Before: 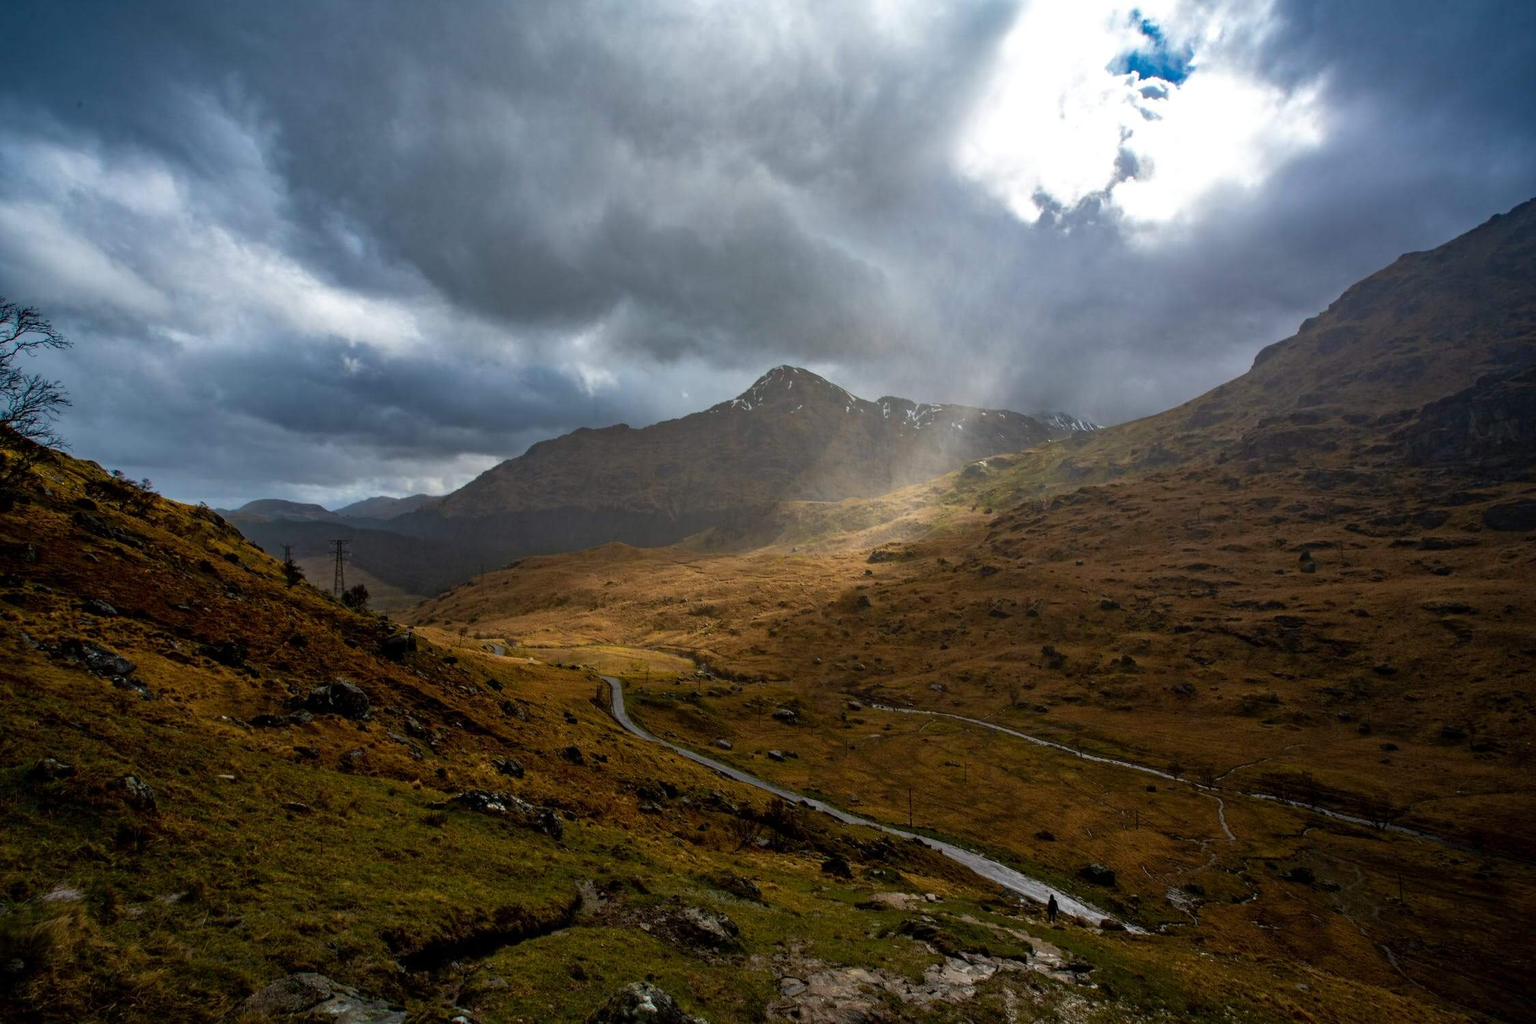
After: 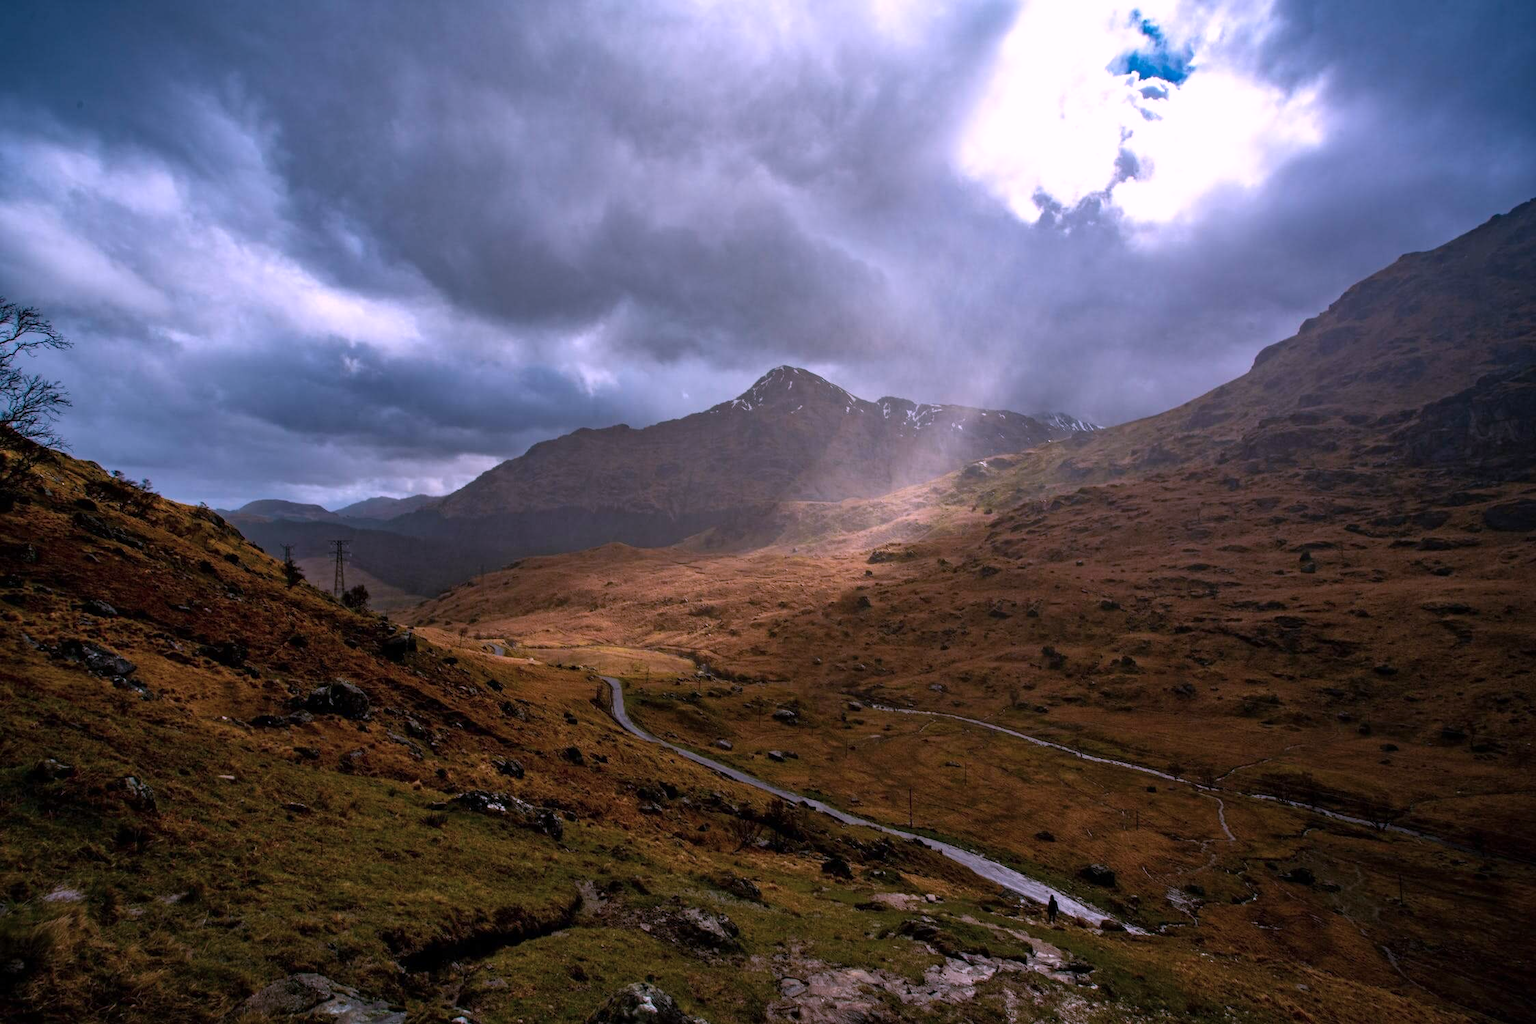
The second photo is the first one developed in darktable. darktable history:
exposure: exposure 0.075 EV, compensate exposure bias true, compensate highlight preservation false
color correction: highlights a* 15.2, highlights b* -25.3
